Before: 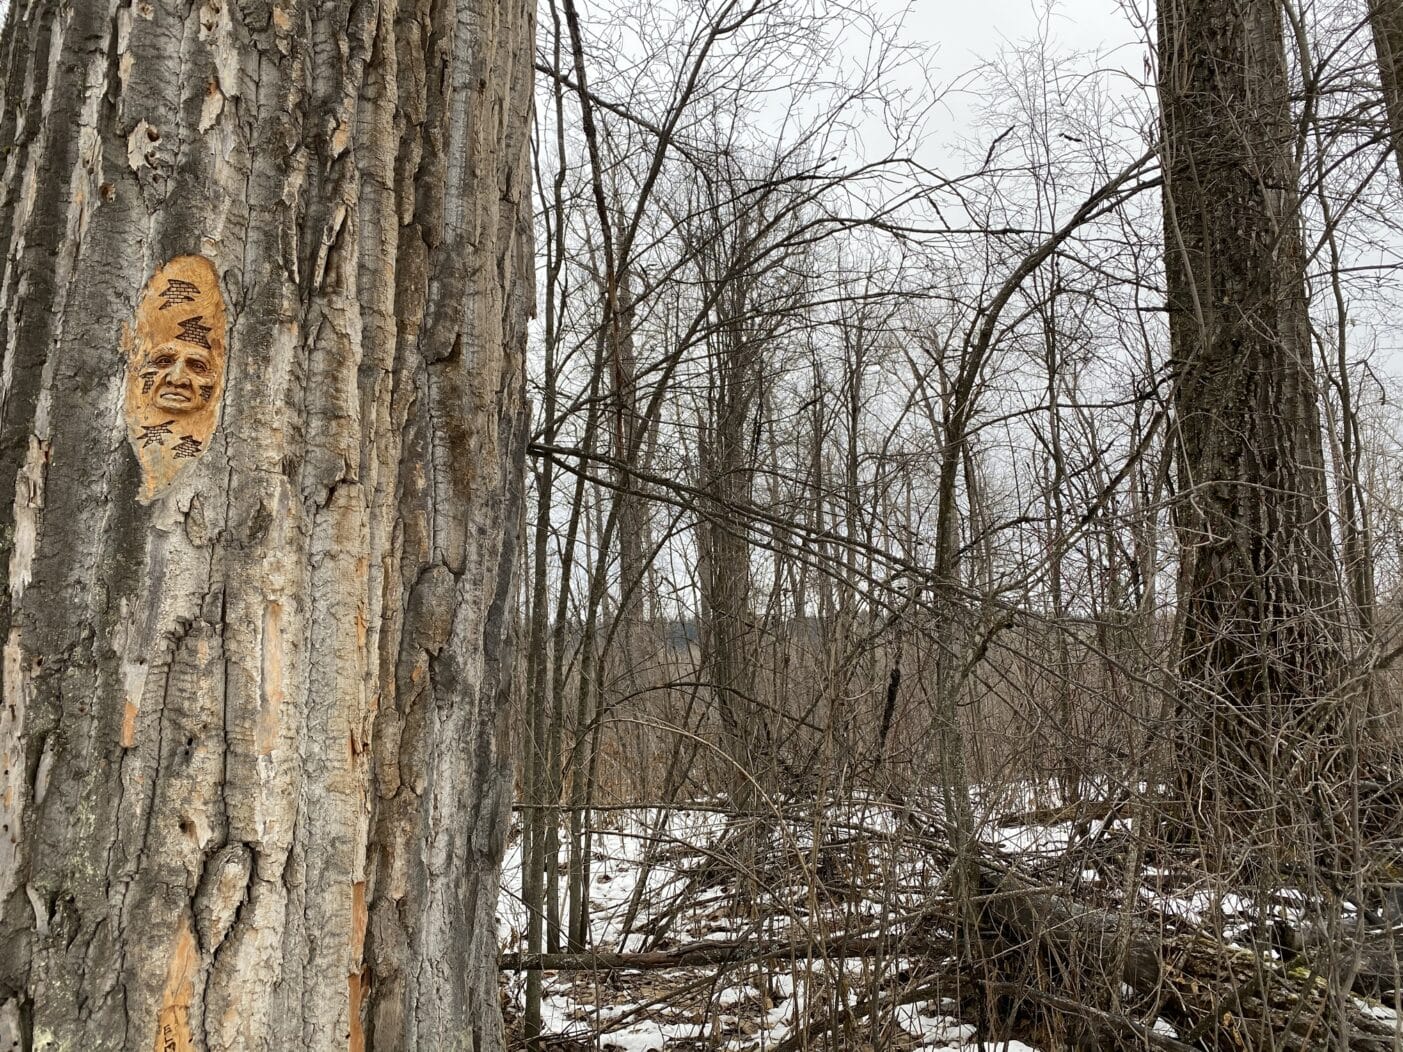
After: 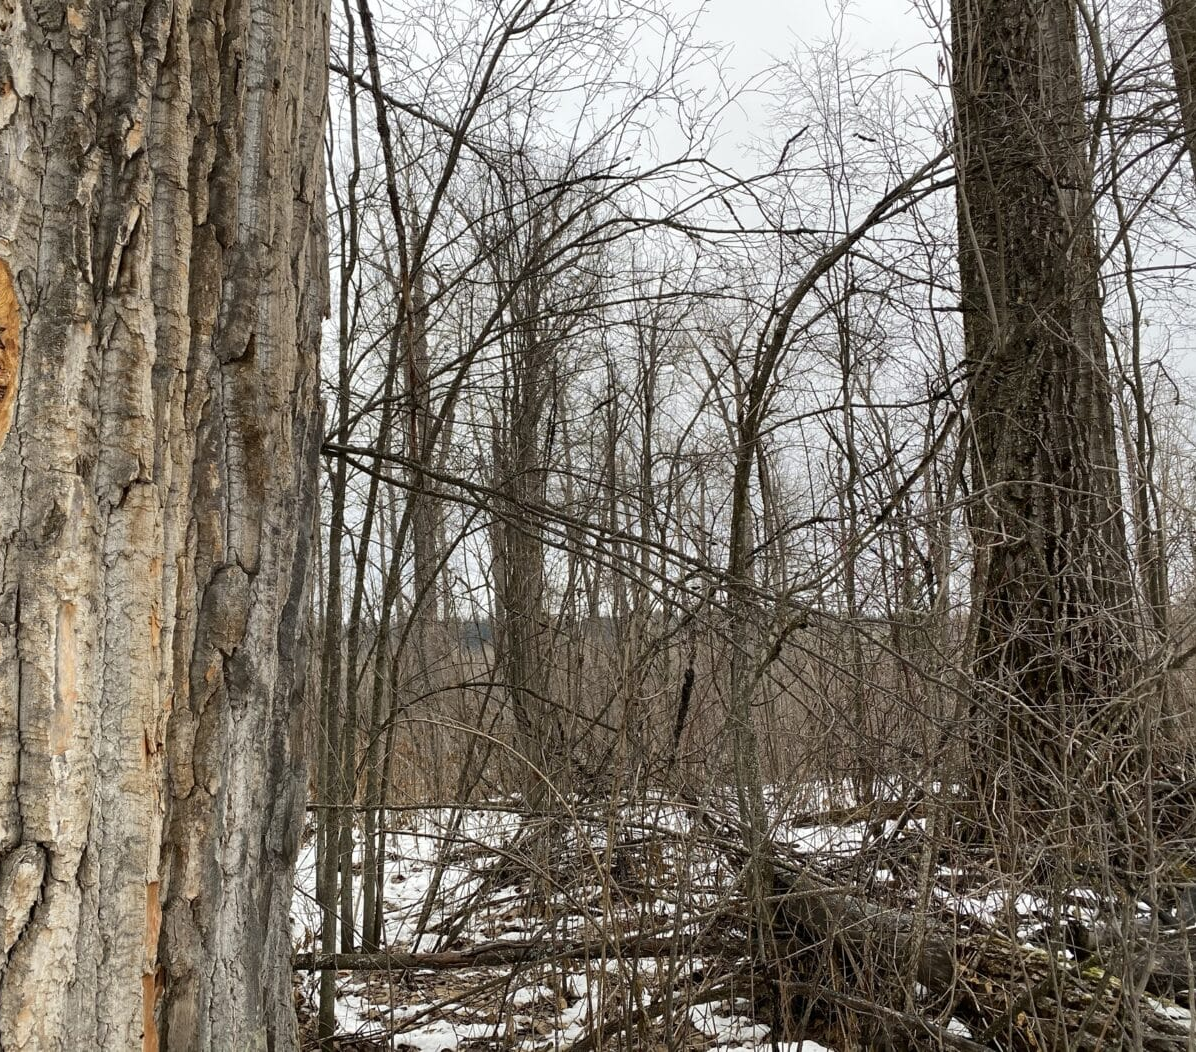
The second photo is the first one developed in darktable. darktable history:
crop and rotate: left 14.709%
